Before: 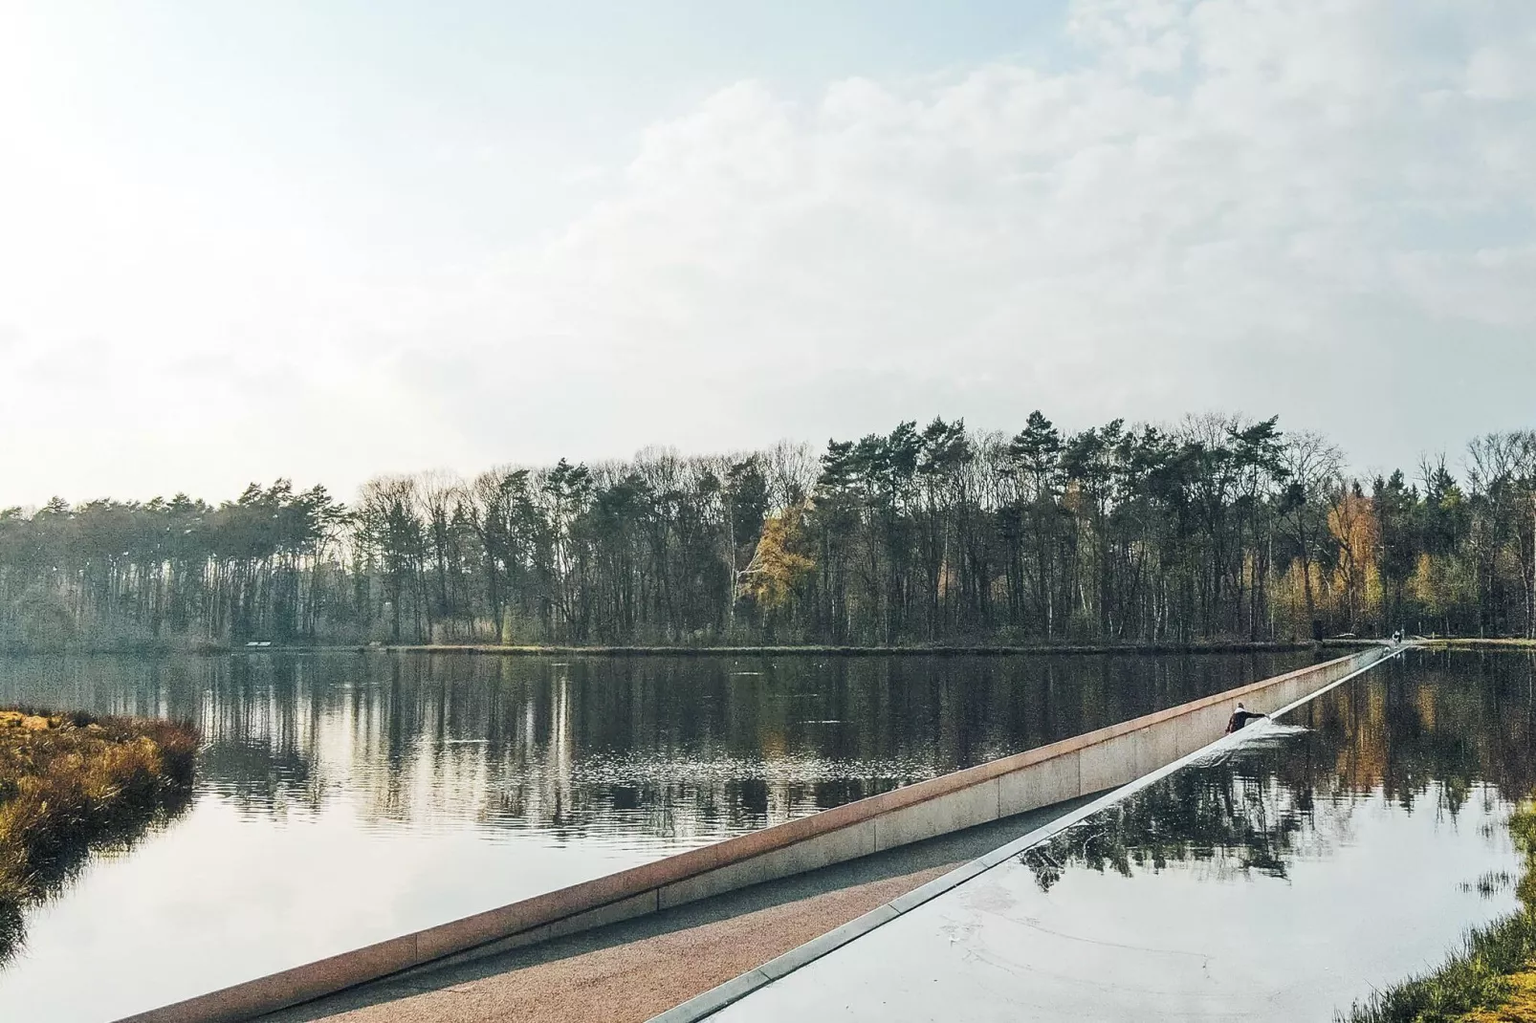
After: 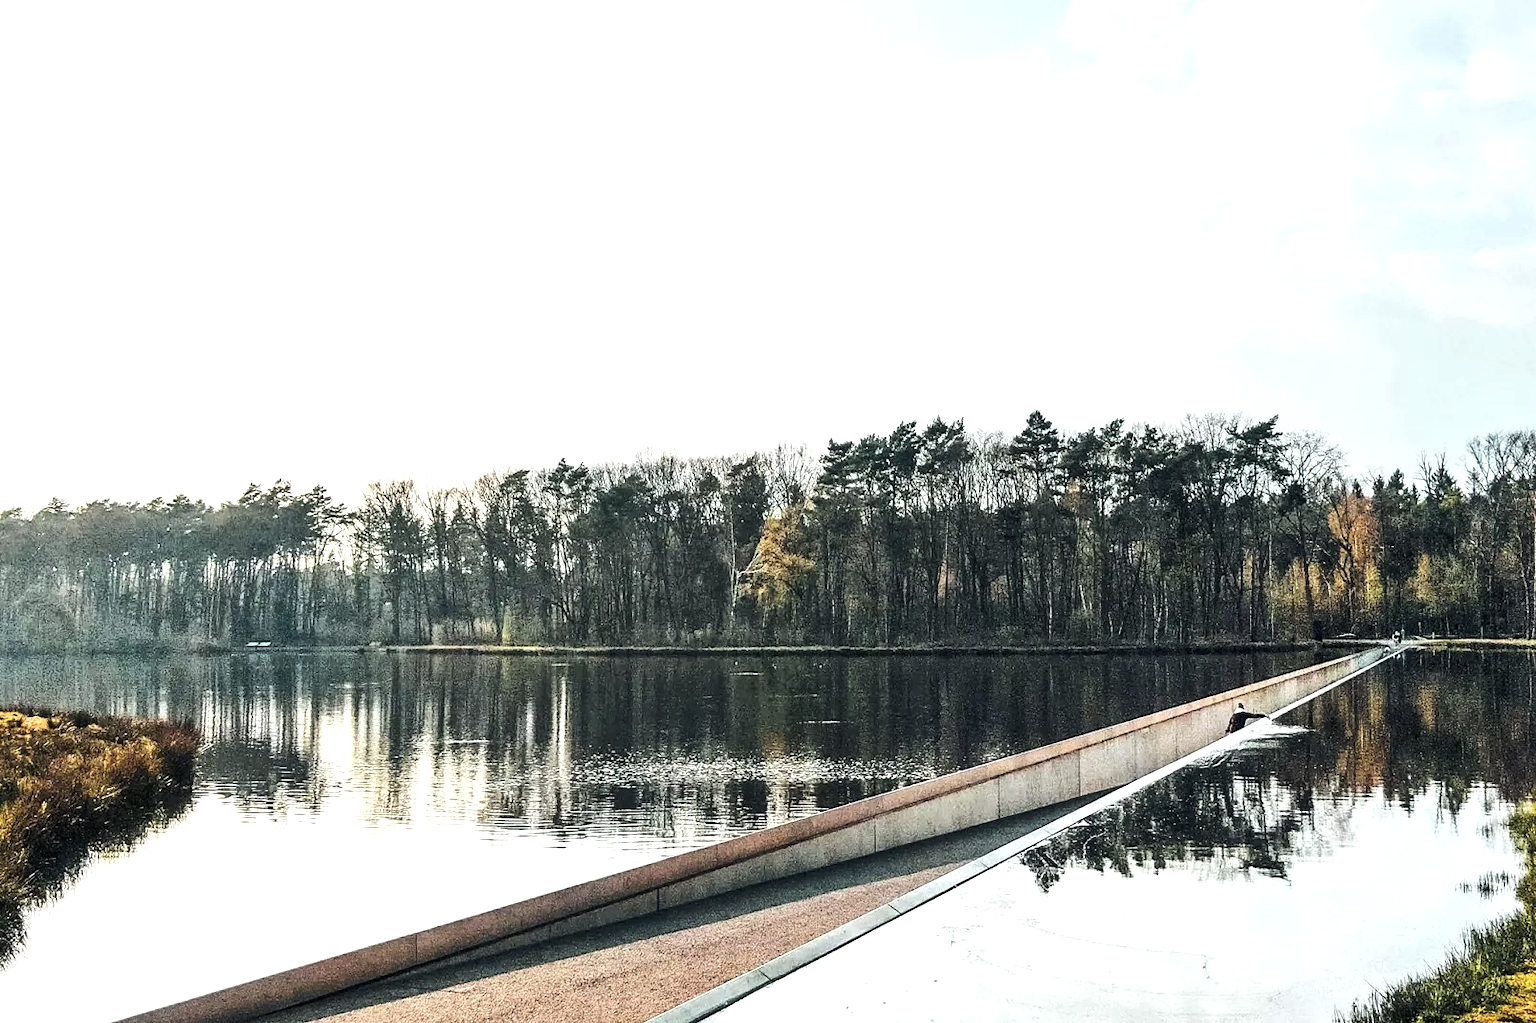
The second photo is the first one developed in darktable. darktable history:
tone equalizer: -8 EV -0.783 EV, -7 EV -0.738 EV, -6 EV -0.585 EV, -5 EV -0.381 EV, -3 EV 0.373 EV, -2 EV 0.6 EV, -1 EV 0.686 EV, +0 EV 0.77 EV, edges refinement/feathering 500, mask exposure compensation -1.57 EV, preserve details no
local contrast: mode bilateral grid, contrast 20, coarseness 51, detail 132%, midtone range 0.2
